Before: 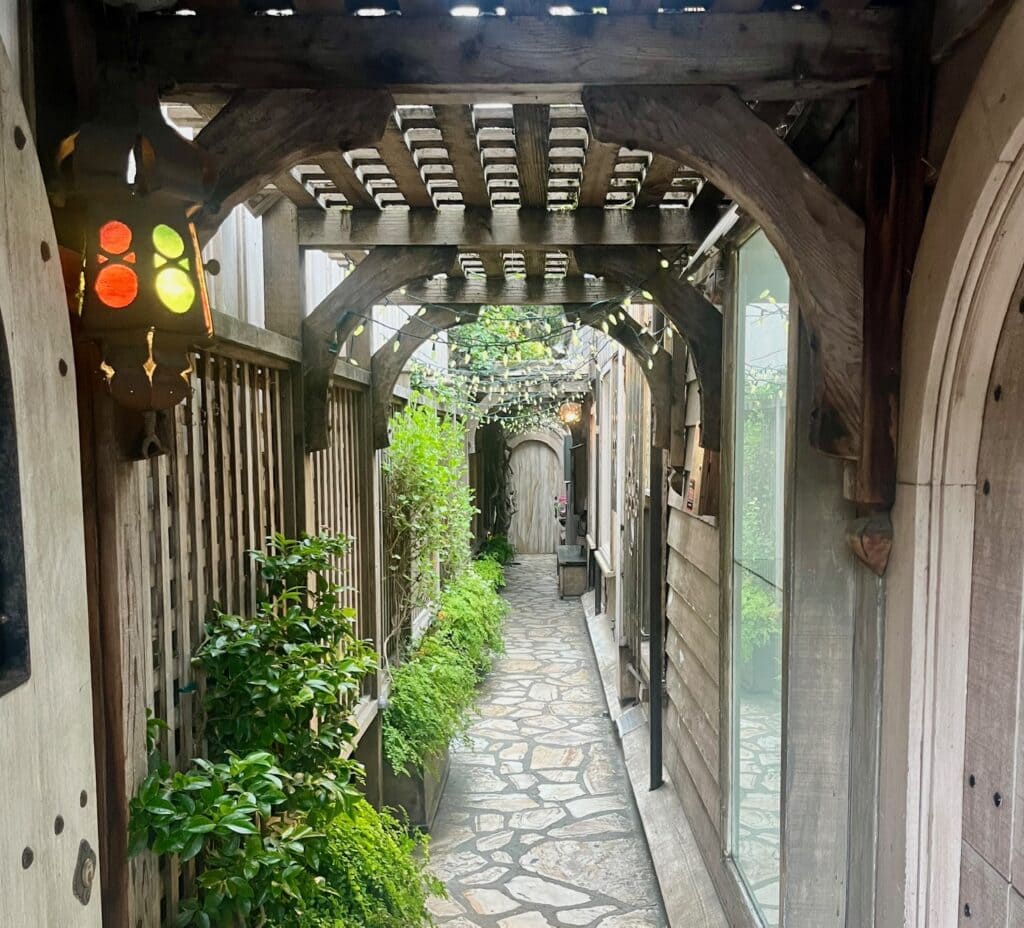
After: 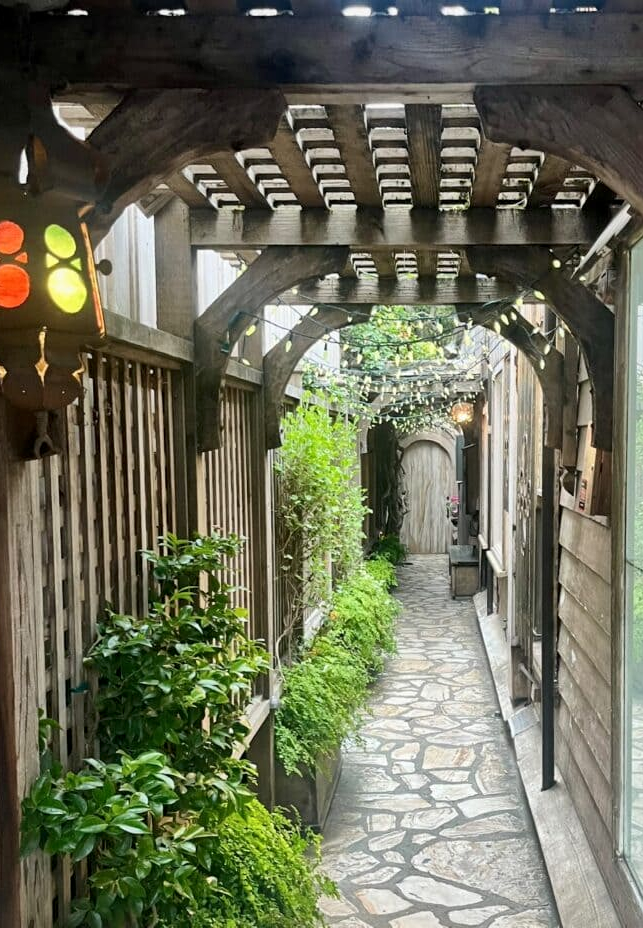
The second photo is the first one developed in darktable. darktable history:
local contrast: mode bilateral grid, contrast 30, coarseness 25, midtone range 0.2
crop: left 10.644%, right 26.528%
